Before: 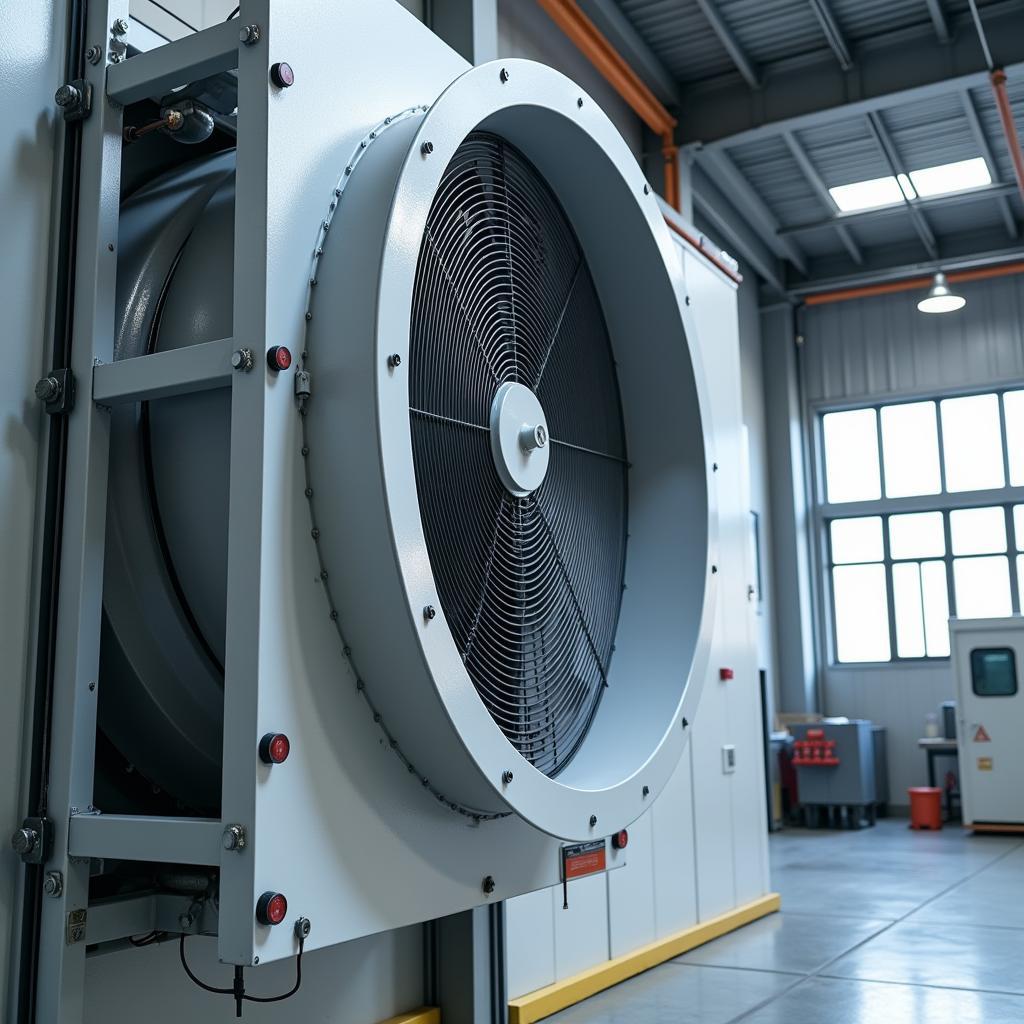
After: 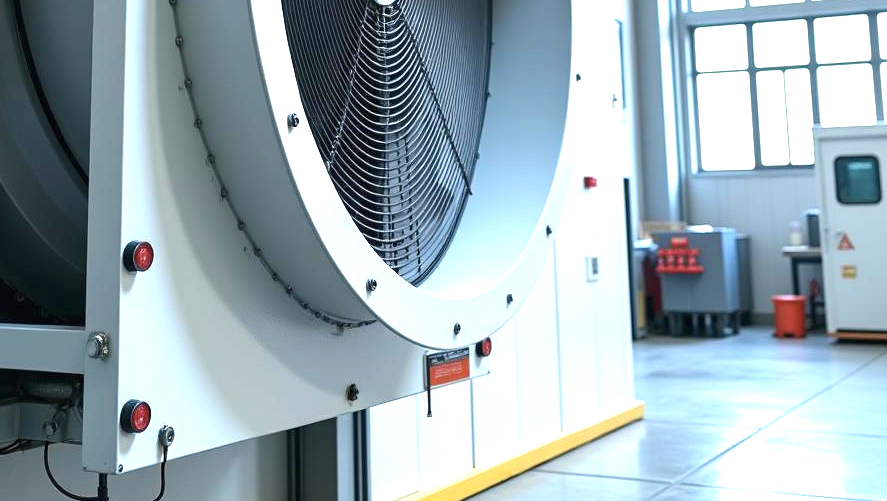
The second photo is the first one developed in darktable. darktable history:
exposure: black level correction 0, exposure 1.2 EV, compensate exposure bias true, compensate highlight preservation false
crop and rotate: left 13.306%, top 48.129%, bottom 2.928%
